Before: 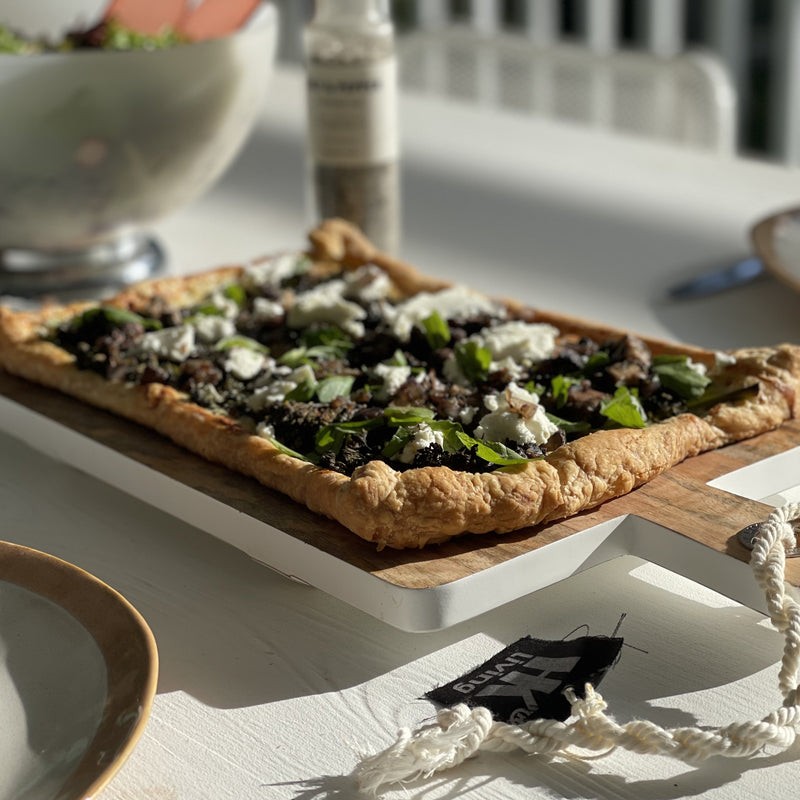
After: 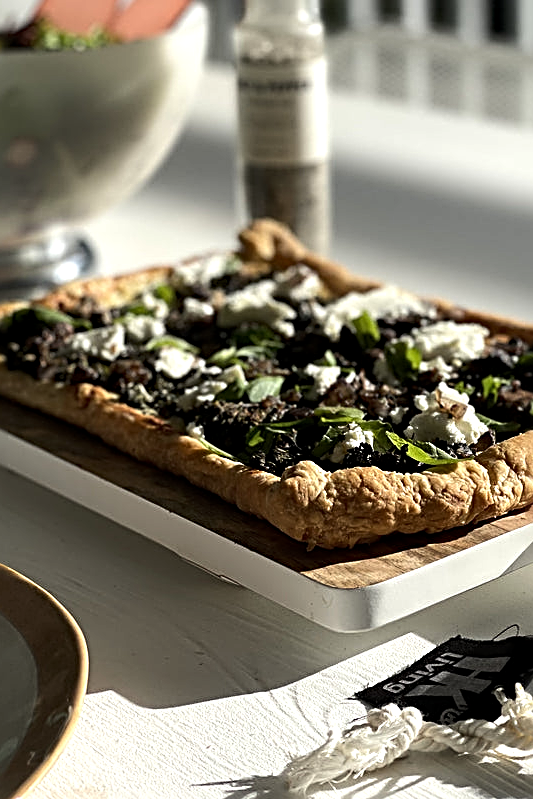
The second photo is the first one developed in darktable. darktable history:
tone equalizer: -8 EV -0.75 EV, -7 EV -0.7 EV, -6 EV -0.6 EV, -5 EV -0.4 EV, -3 EV 0.4 EV, -2 EV 0.6 EV, -1 EV 0.7 EV, +0 EV 0.75 EV, edges refinement/feathering 500, mask exposure compensation -1.57 EV, preserve details no
exposure: black level correction 0.002, exposure -0.1 EV, compensate highlight preservation false
sharpen: radius 2.817, amount 0.715
crop and rotate: left 8.786%, right 24.548%
